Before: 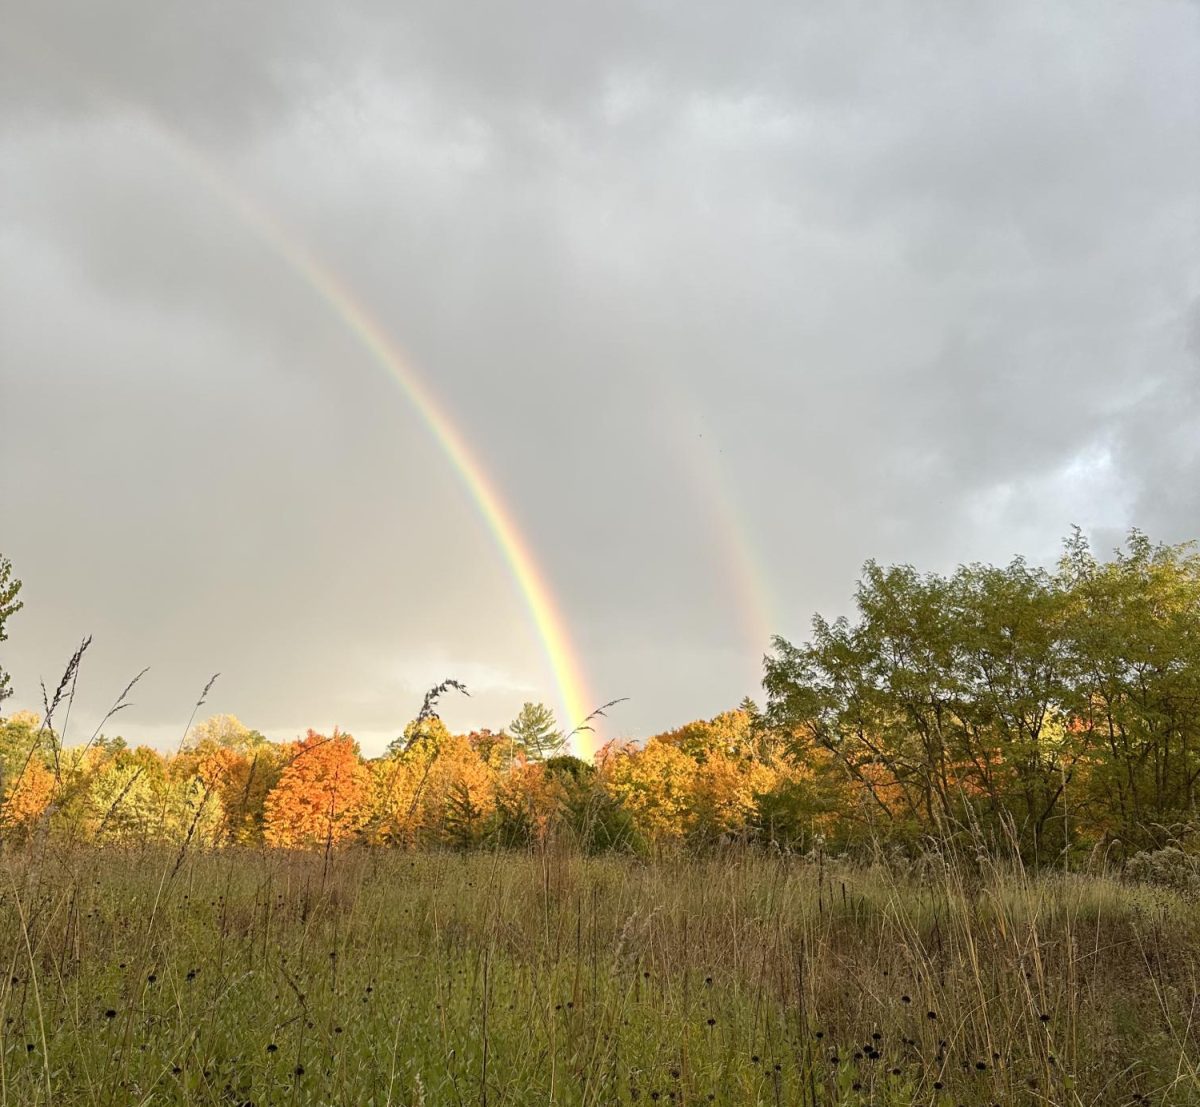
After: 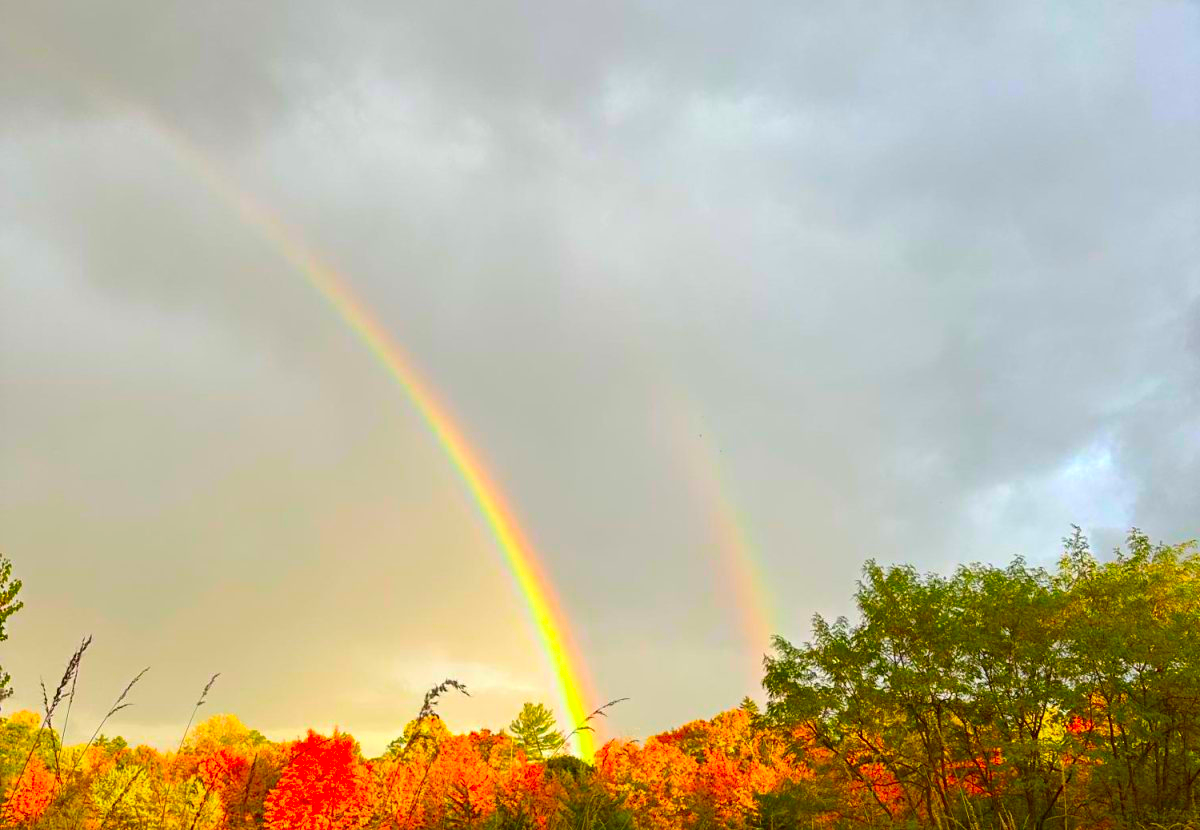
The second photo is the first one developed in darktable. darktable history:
crop: bottom 24.981%
color correction: highlights b* 0.006, saturation 2.97
